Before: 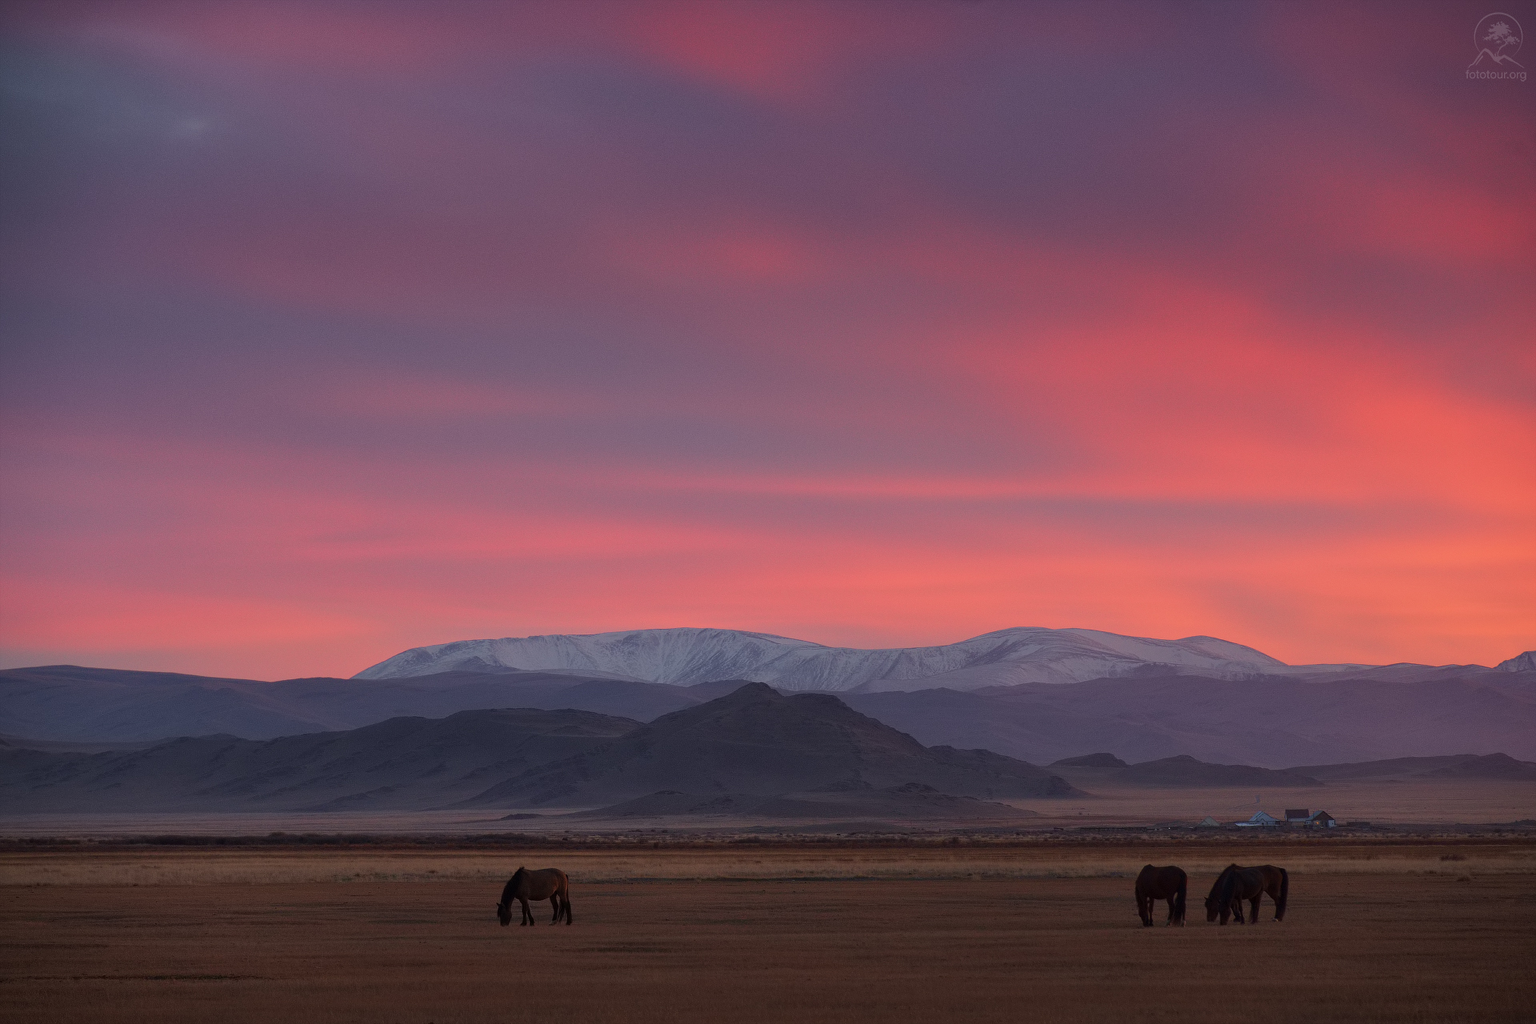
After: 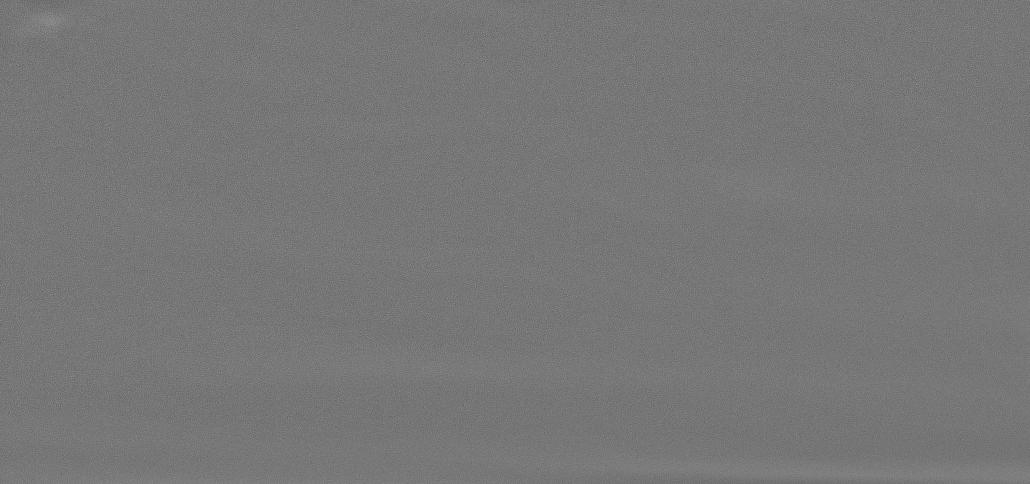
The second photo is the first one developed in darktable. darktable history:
white balance: emerald 1
highpass: on, module defaults
crop: left 10.121%, top 10.631%, right 36.218%, bottom 51.526%
